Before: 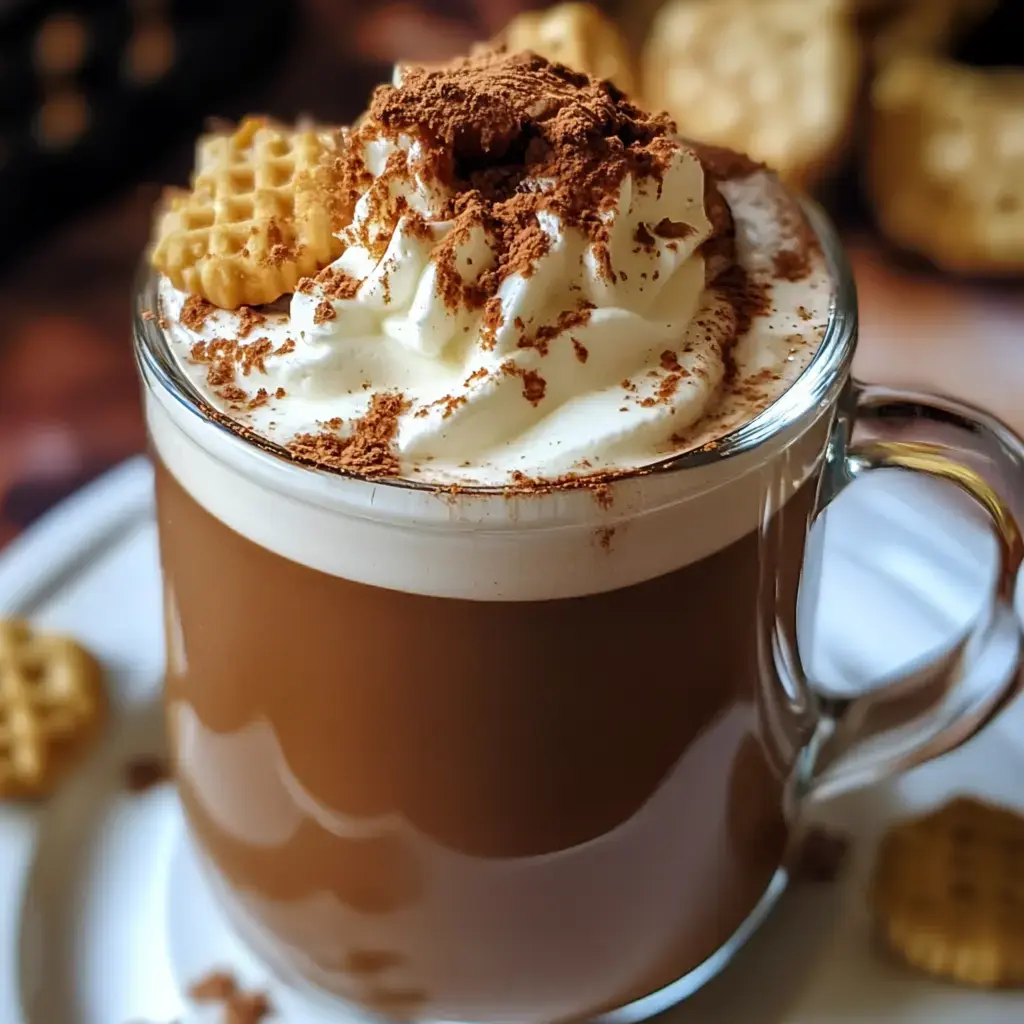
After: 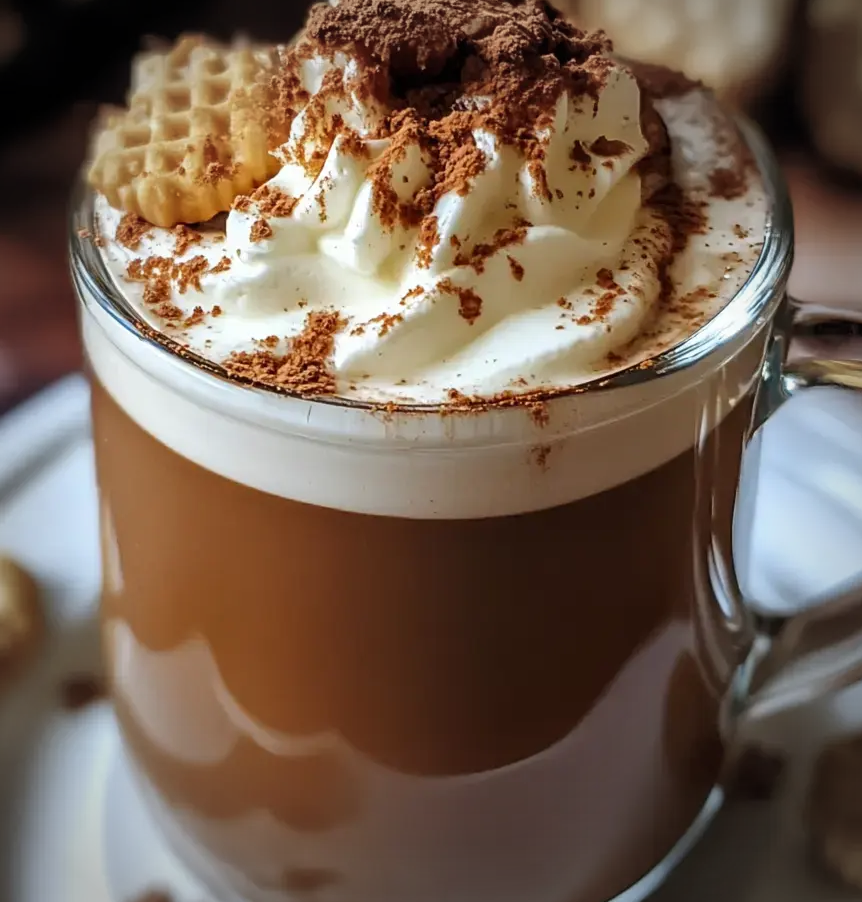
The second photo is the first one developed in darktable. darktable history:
vignetting: fall-off start 71.46%, center (-0.013, 0)
crop: left 6.262%, top 8.051%, right 9.545%, bottom 3.781%
